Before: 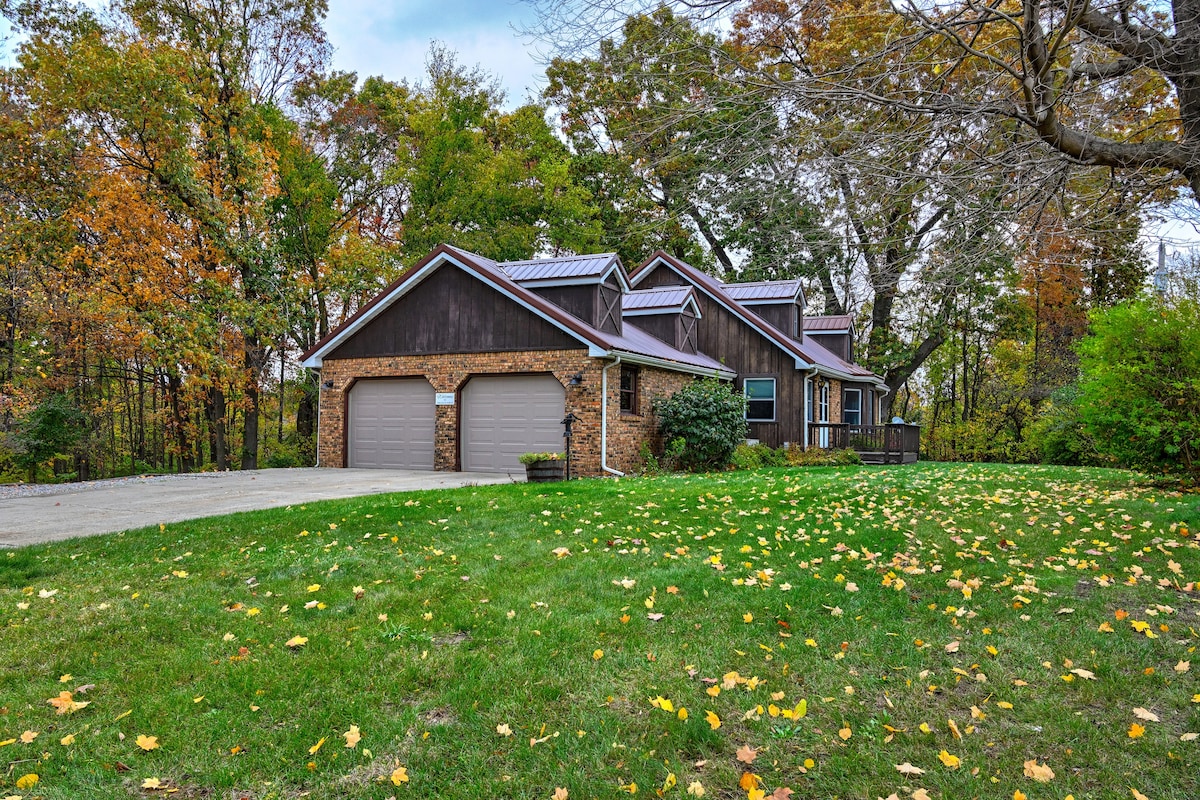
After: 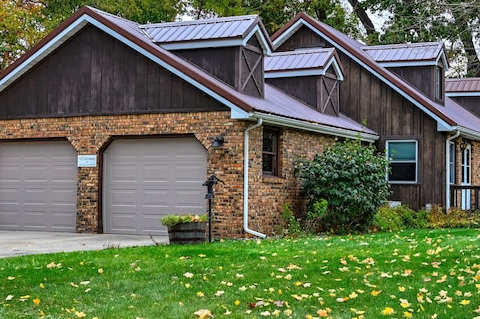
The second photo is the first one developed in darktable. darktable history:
crop: left 29.838%, top 29.847%, right 30.137%, bottom 30.27%
